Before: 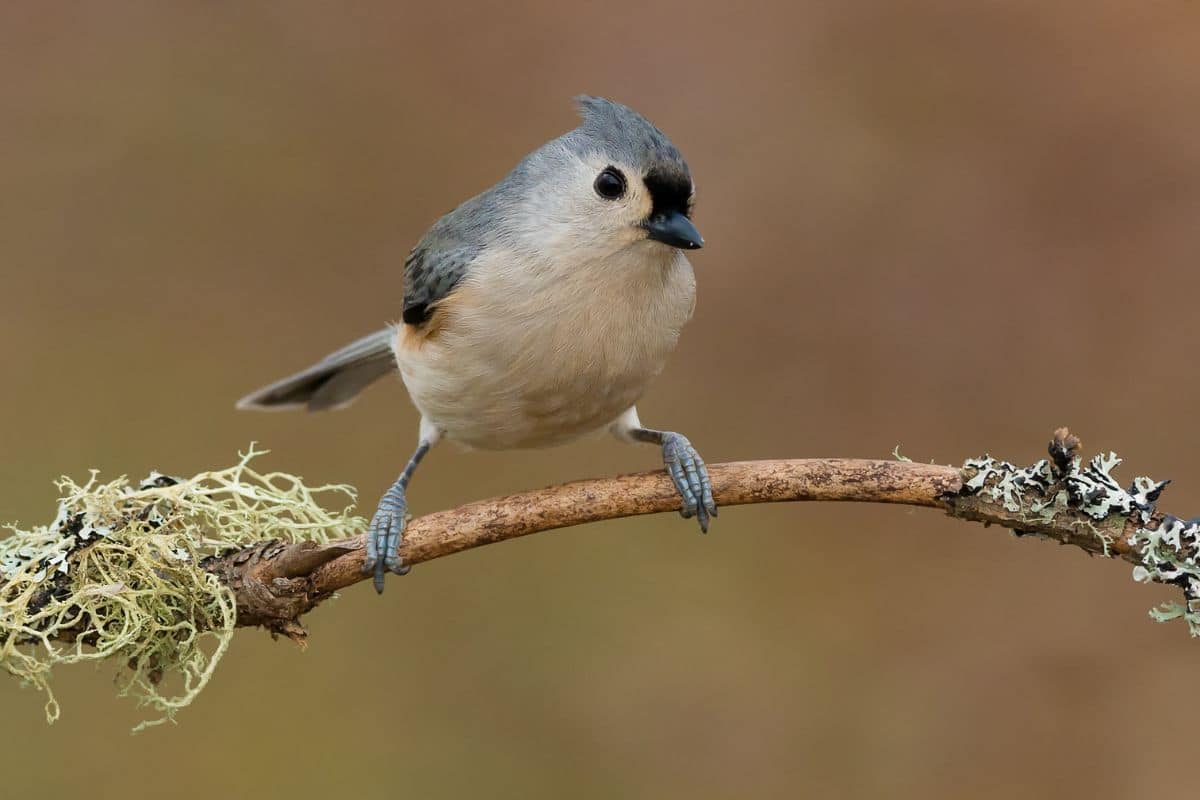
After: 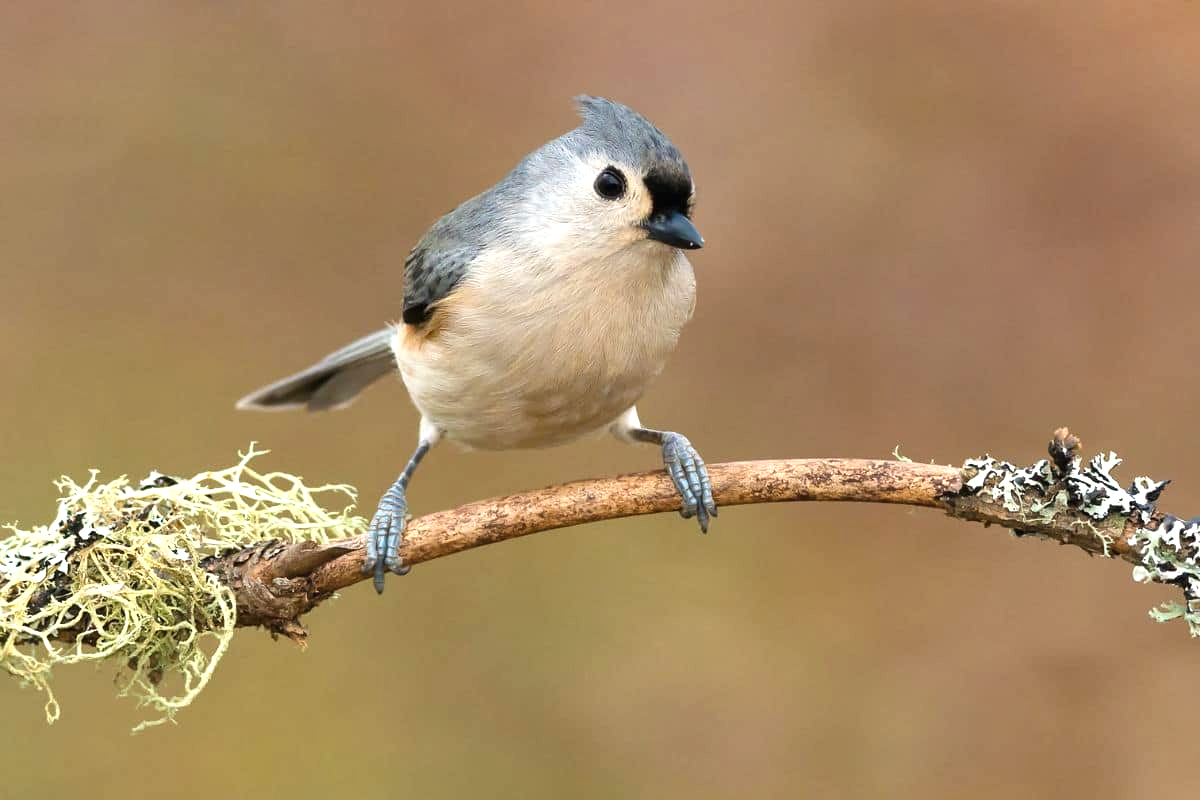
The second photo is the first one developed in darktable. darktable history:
exposure: black level correction -0.001, exposure 0.91 EV, compensate highlight preservation false
shadows and highlights: radius 336.94, shadows 29.03, soften with gaussian
